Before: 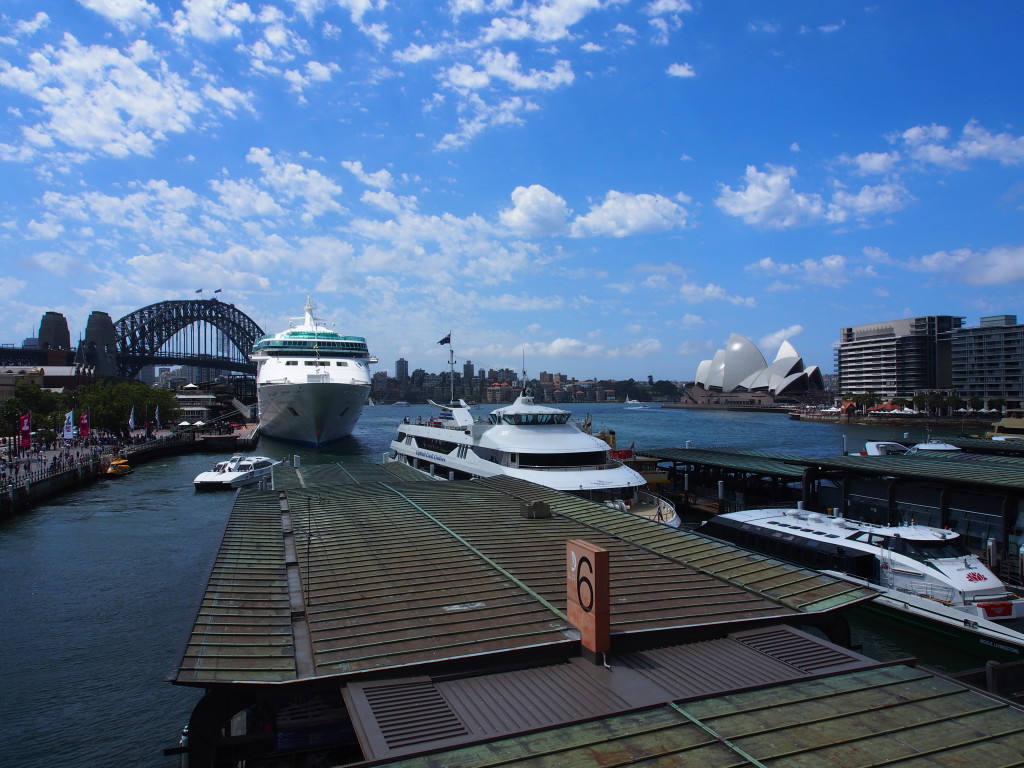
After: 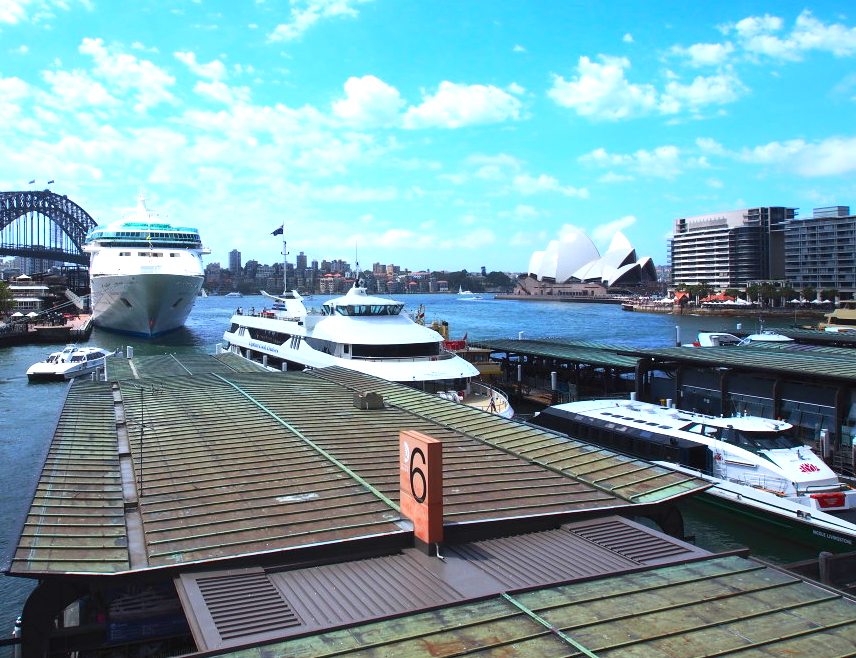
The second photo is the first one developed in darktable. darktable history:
crop: left 16.315%, top 14.246%
exposure: exposure 1.2 EV, compensate highlight preservation false
contrast brightness saturation: contrast 0.2, brightness 0.16, saturation 0.22
